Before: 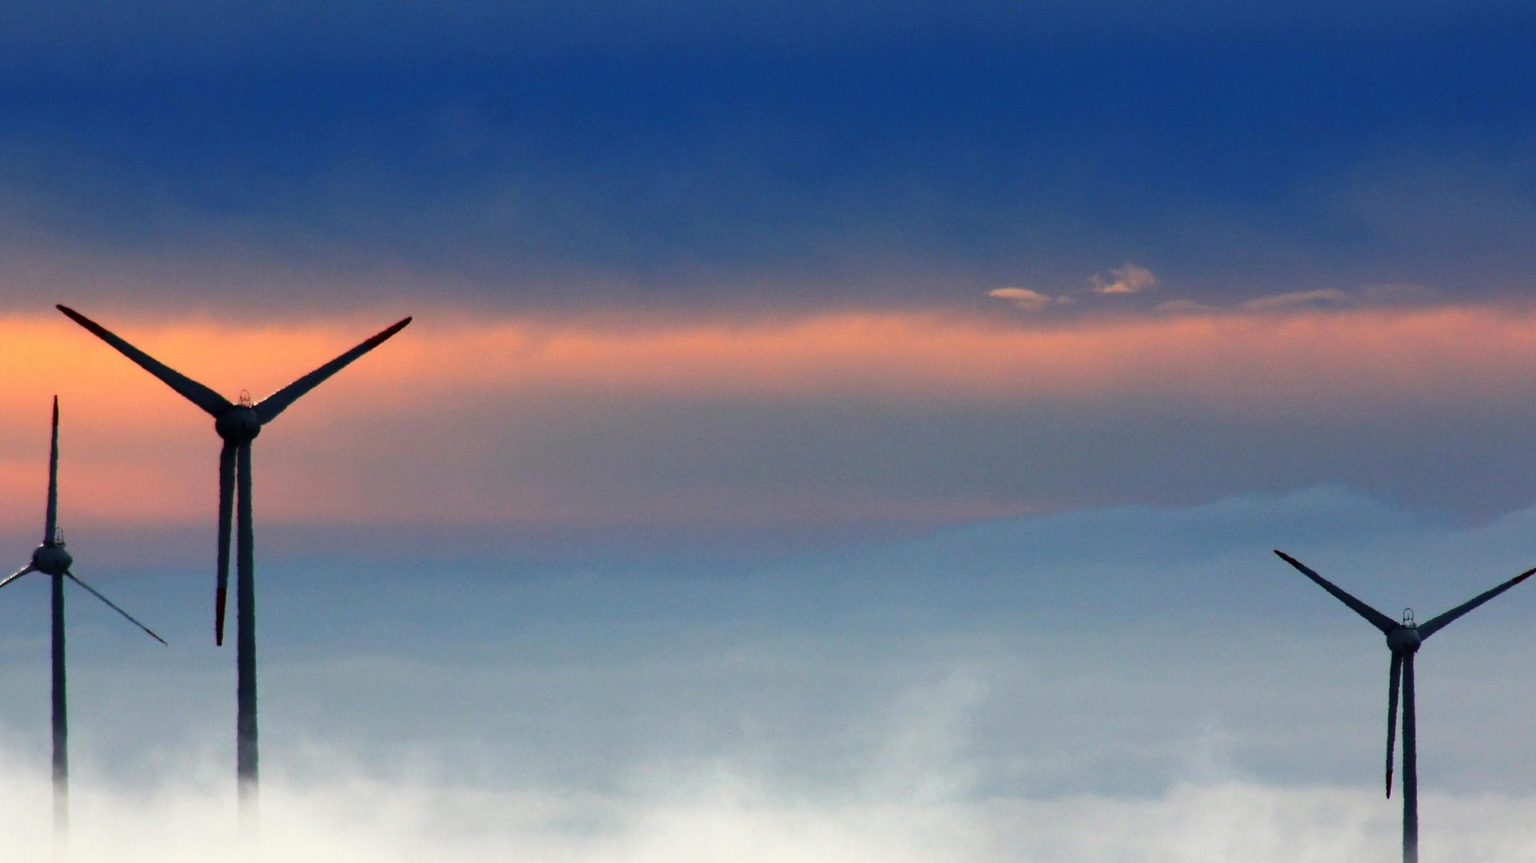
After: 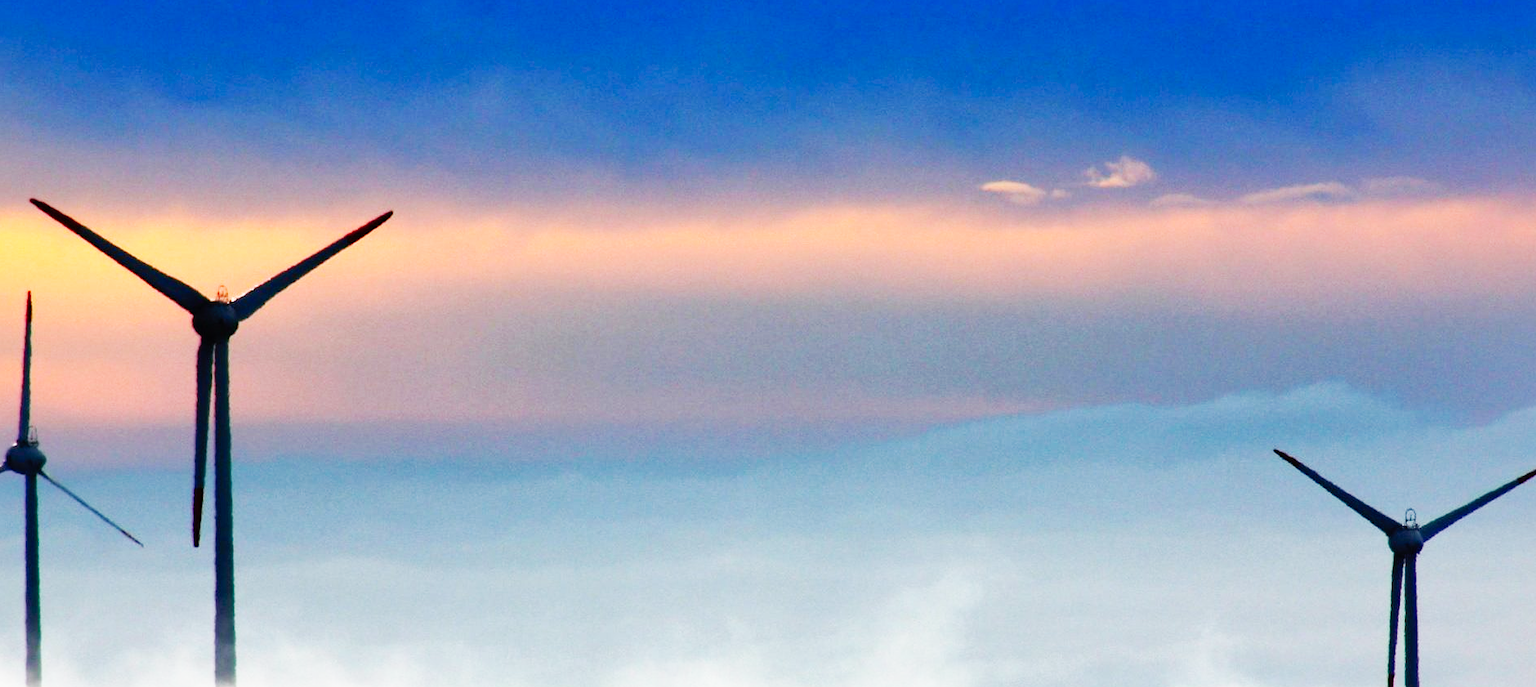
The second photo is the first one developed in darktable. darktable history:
base curve: curves: ch0 [(0, 0) (0.007, 0.004) (0.027, 0.03) (0.046, 0.07) (0.207, 0.54) (0.442, 0.872) (0.673, 0.972) (1, 1)], preserve colors none
shadows and highlights: on, module defaults
crop and rotate: left 1.814%, top 12.818%, right 0.25%, bottom 9.225%
